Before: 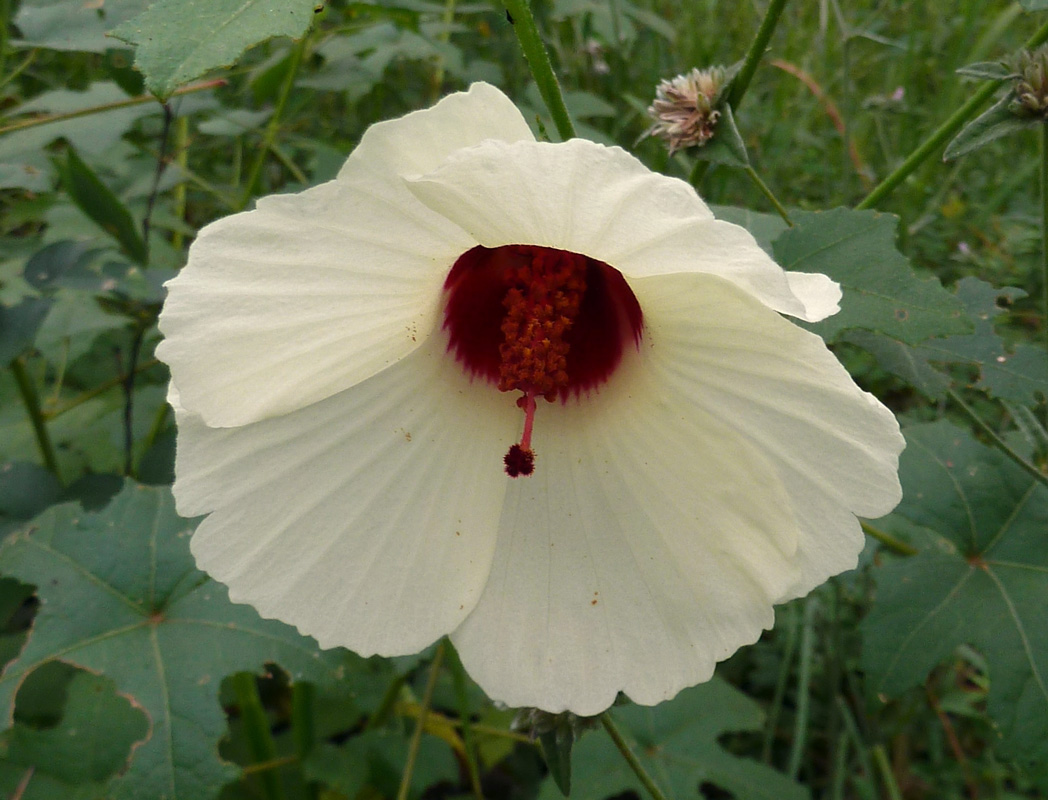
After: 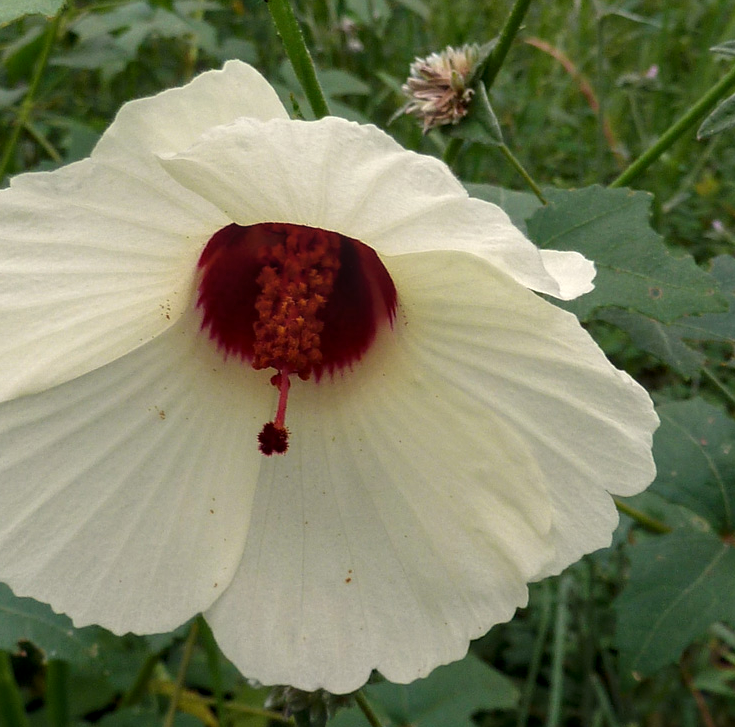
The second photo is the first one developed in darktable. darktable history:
local contrast: detail 130%
crop and rotate: left 23.536%, top 2.753%, right 6.258%, bottom 6.269%
